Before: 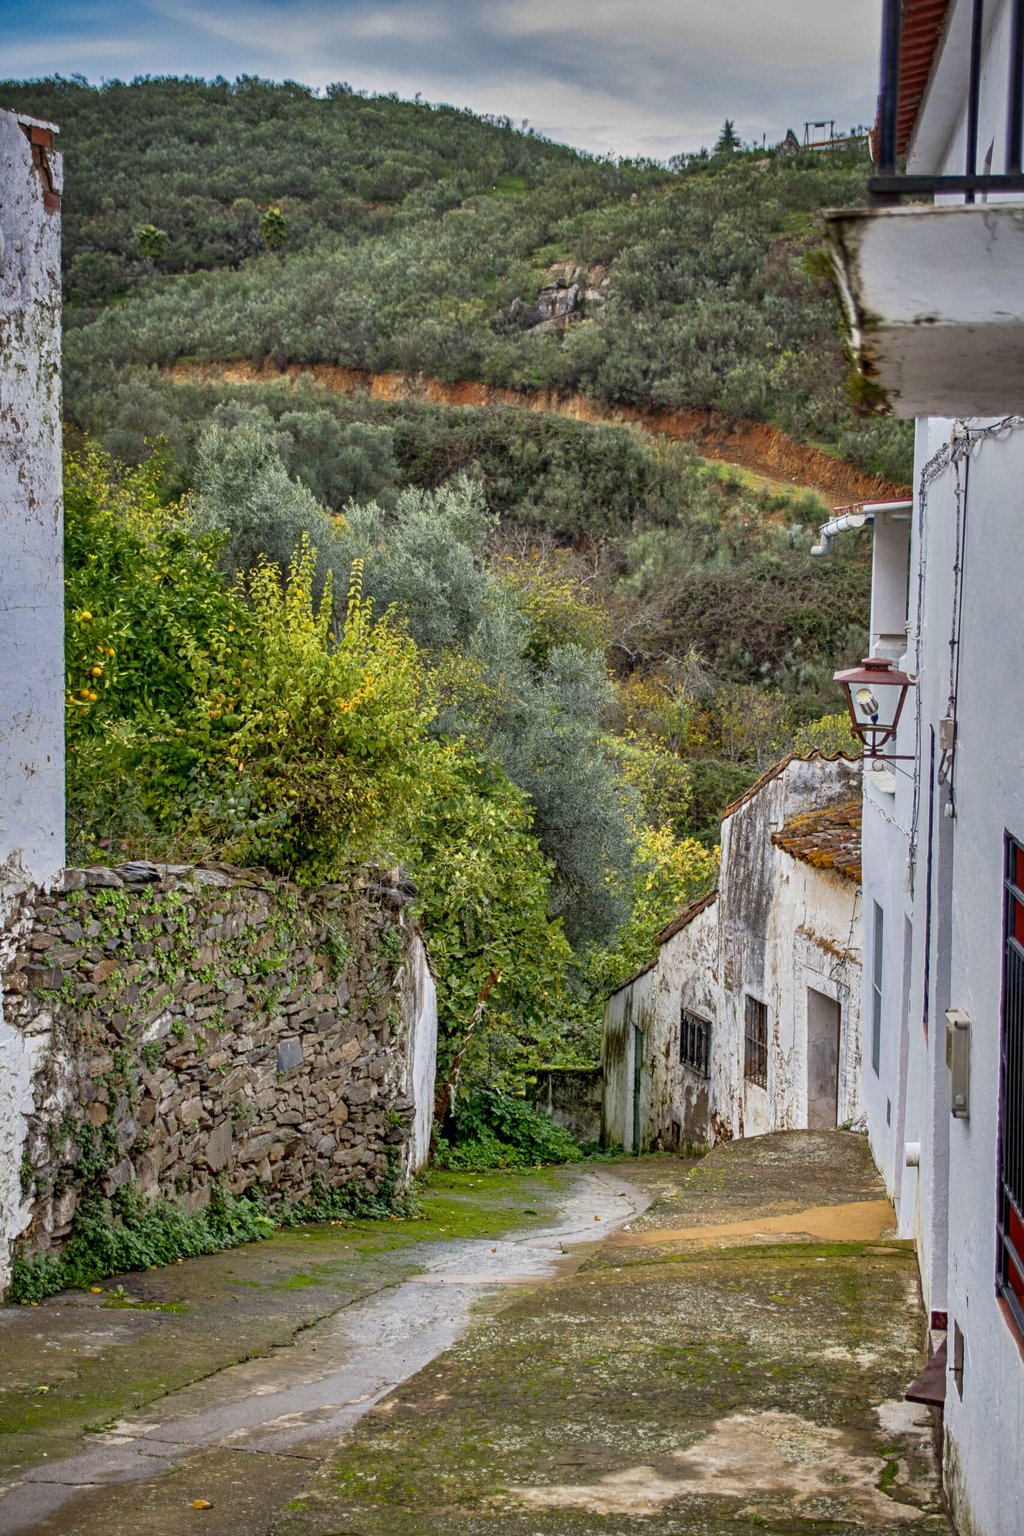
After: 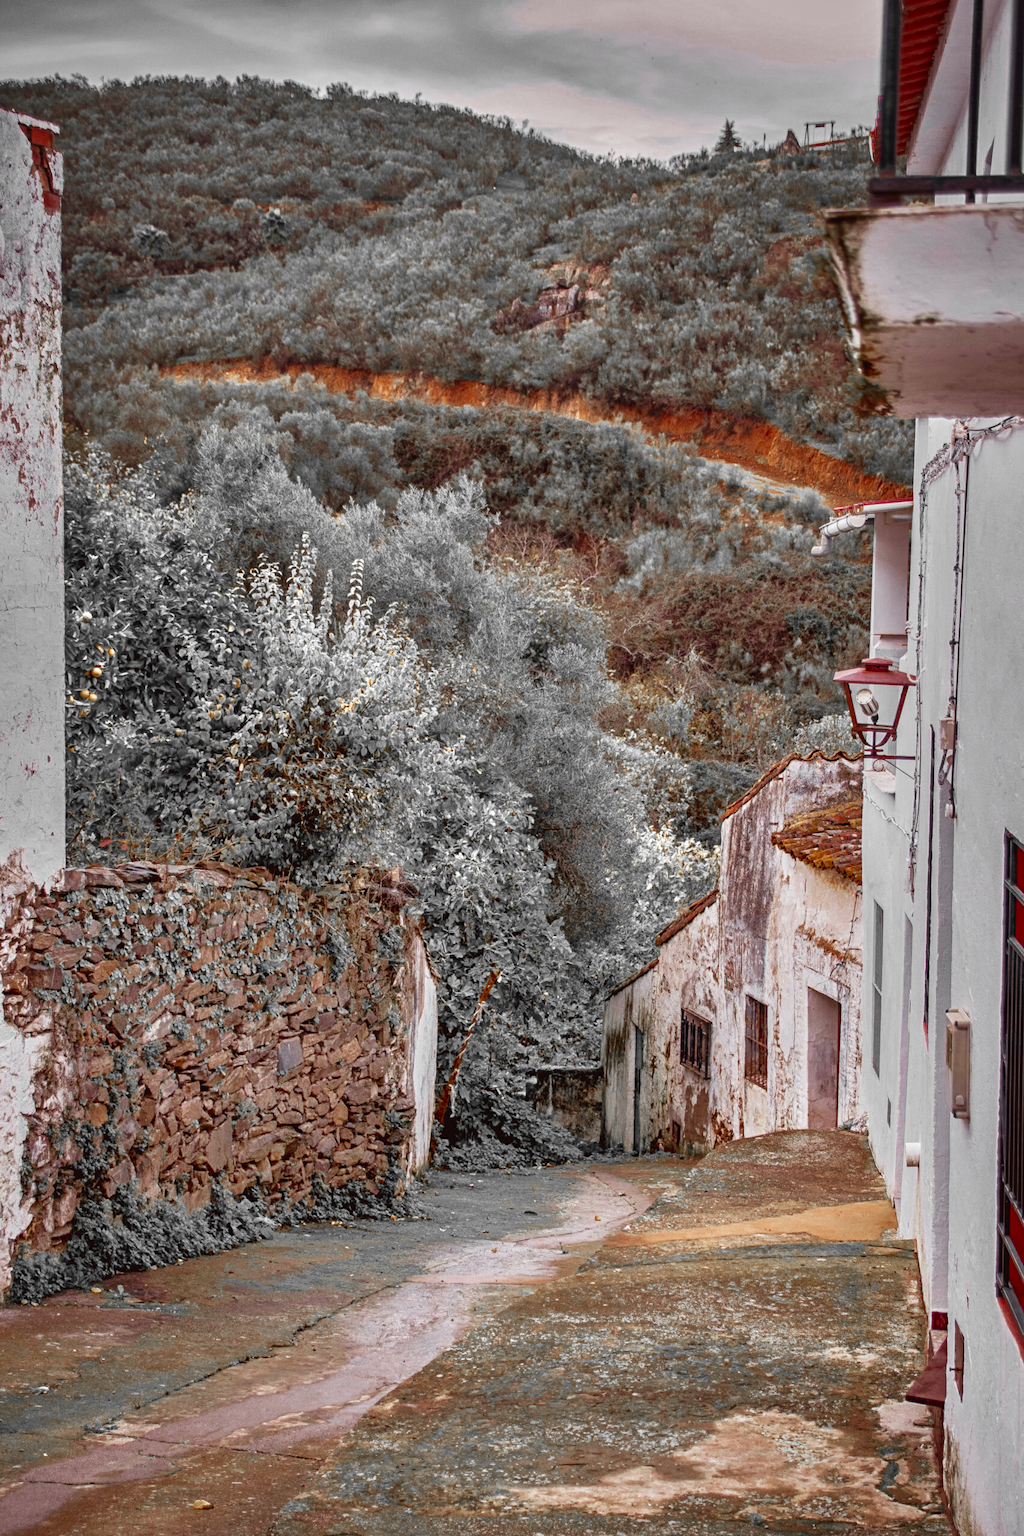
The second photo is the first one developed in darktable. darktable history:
exposure: black level correction -0.003, exposure 0.04 EV, compensate highlight preservation false
color zones: curves: ch0 [(0, 0.497) (0.096, 0.361) (0.221, 0.538) (0.429, 0.5) (0.571, 0.5) (0.714, 0.5) (0.857, 0.5) (1, 0.497)]; ch1 [(0, 0.5) (0.143, 0.5) (0.257, -0.002) (0.429, 0.04) (0.571, -0.001) (0.714, -0.015) (0.857, 0.024) (1, 0.5)]
rgb levels: mode RGB, independent channels, levels [[0, 0.474, 1], [0, 0.5, 1], [0, 0.5, 1]]
